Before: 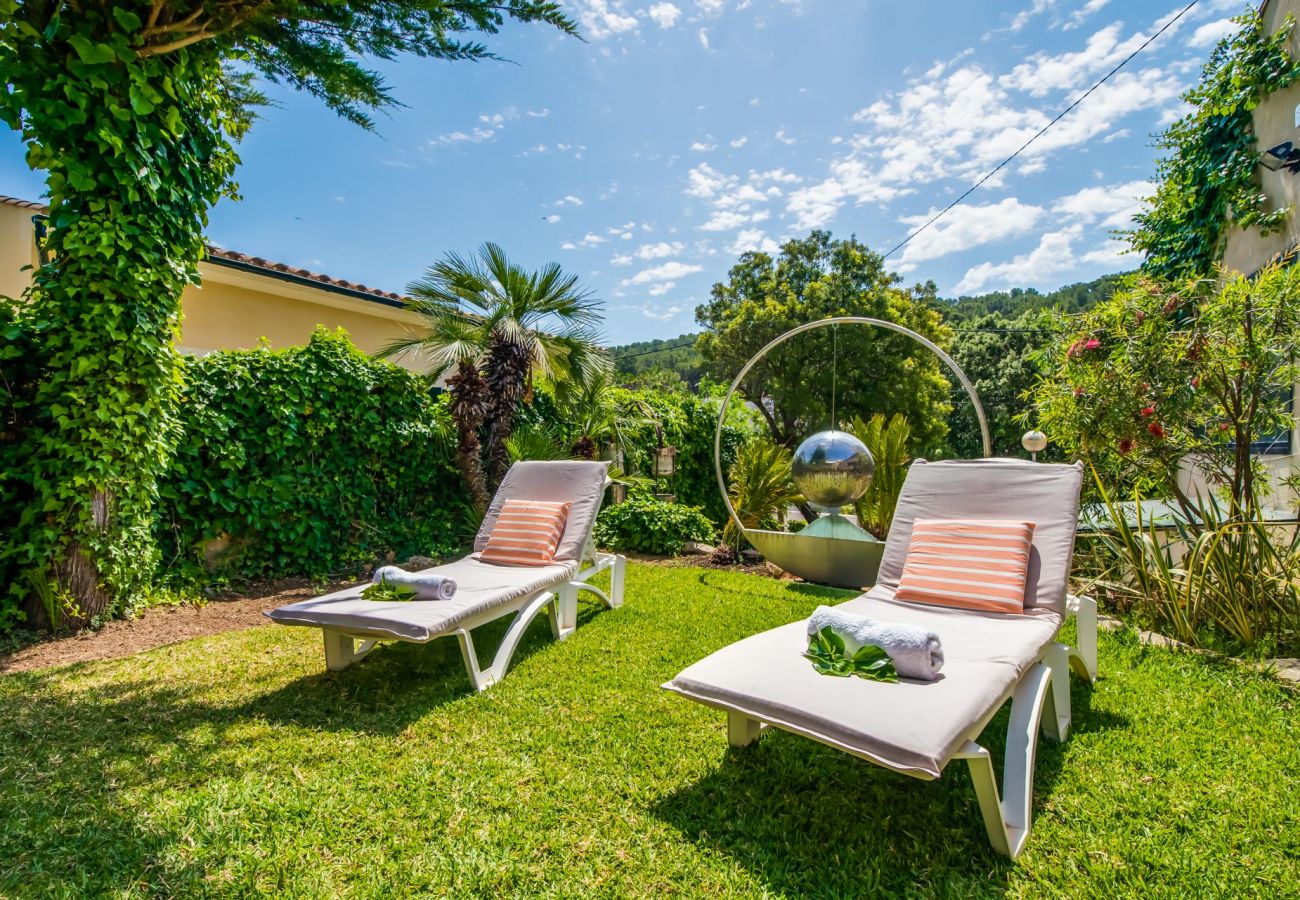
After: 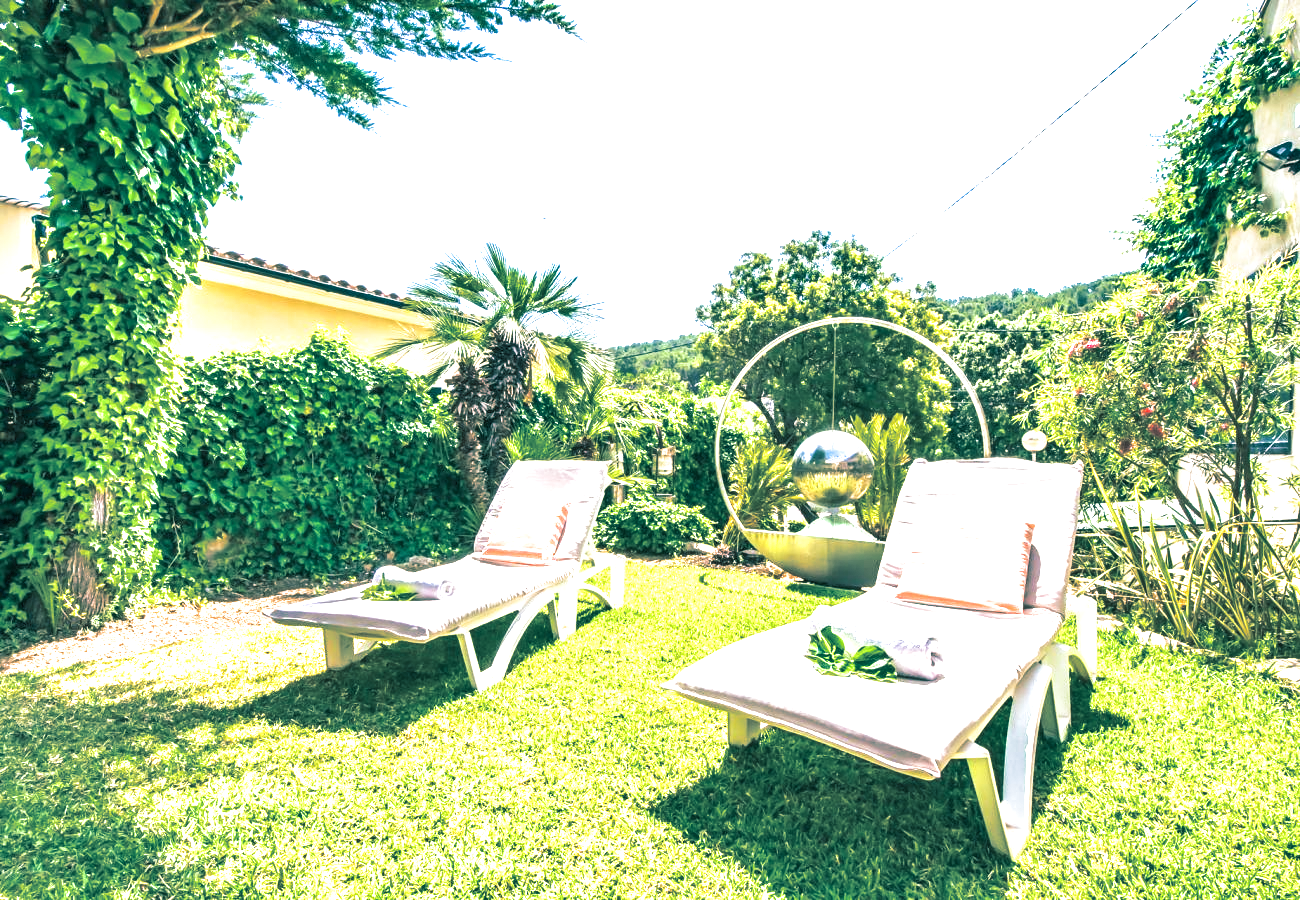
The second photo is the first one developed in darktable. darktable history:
shadows and highlights: shadows 37.27, highlights -28.18, soften with gaussian
split-toning: shadows › hue 183.6°, shadows › saturation 0.52, highlights › hue 0°, highlights › saturation 0
color balance: contrast -15%
exposure: black level correction 0, exposure 2.327 EV, compensate exposure bias true, compensate highlight preservation false
white balance: emerald 1
